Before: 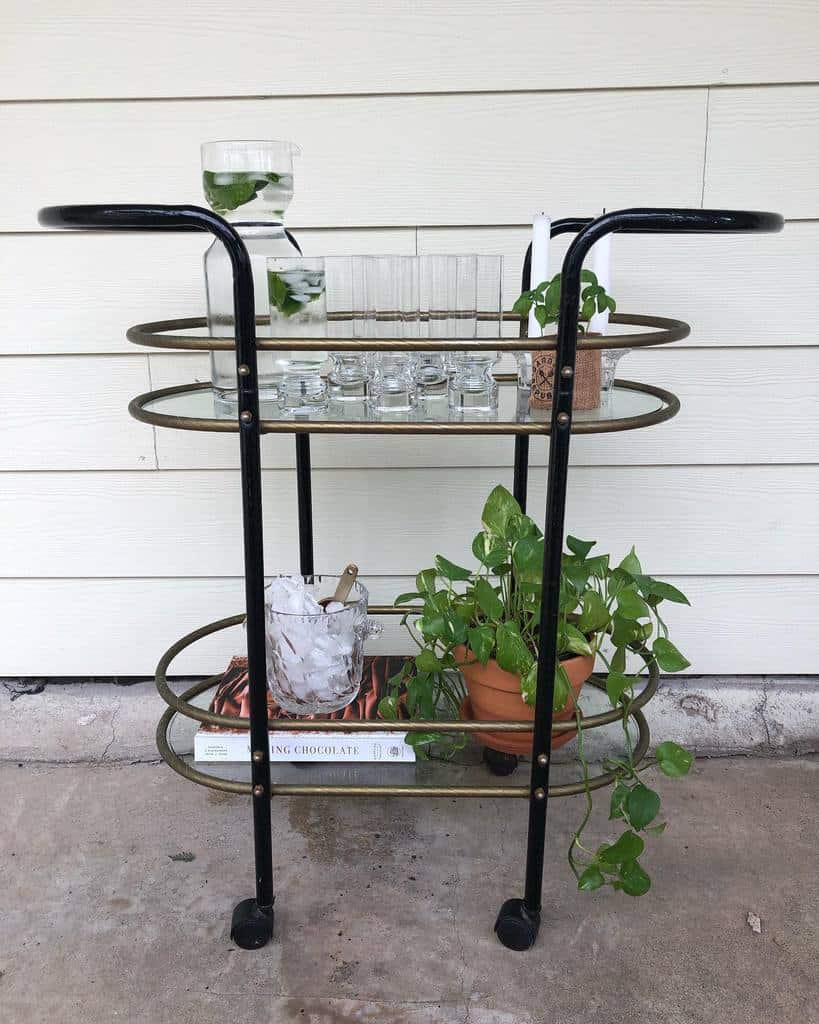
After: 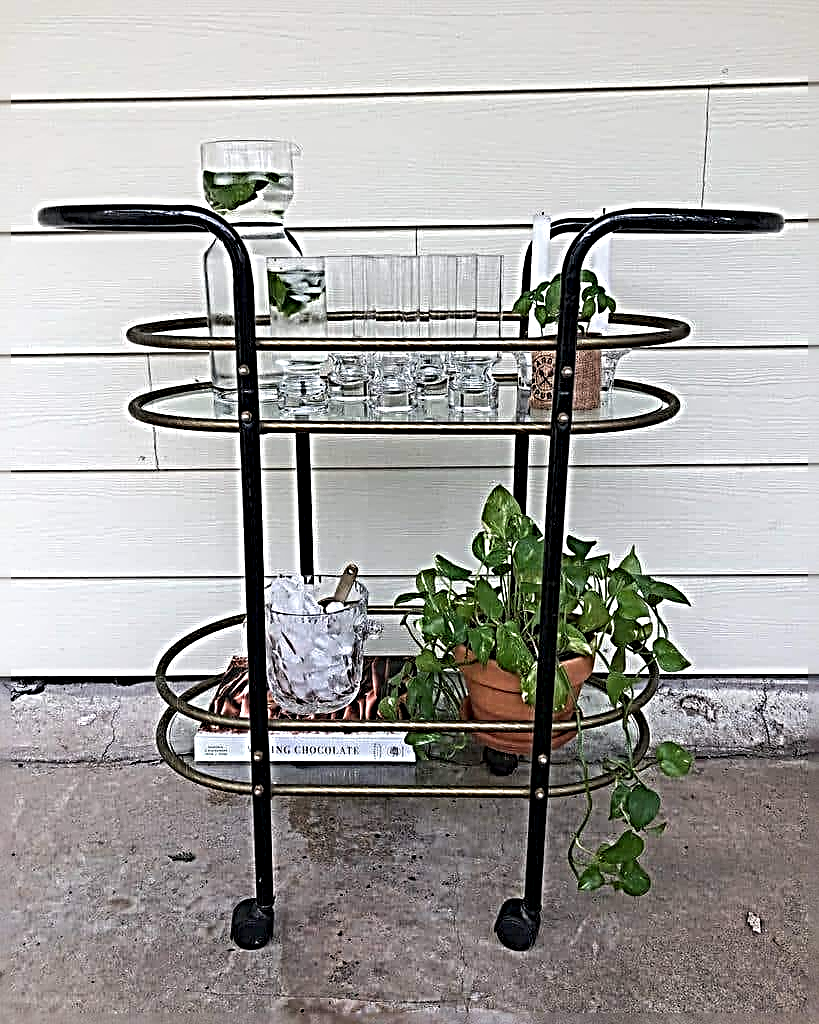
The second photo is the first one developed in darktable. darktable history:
local contrast: highlights 61%, shadows 106%, detail 107%, midtone range 0.529
sharpen: radius 4.001, amount 2
